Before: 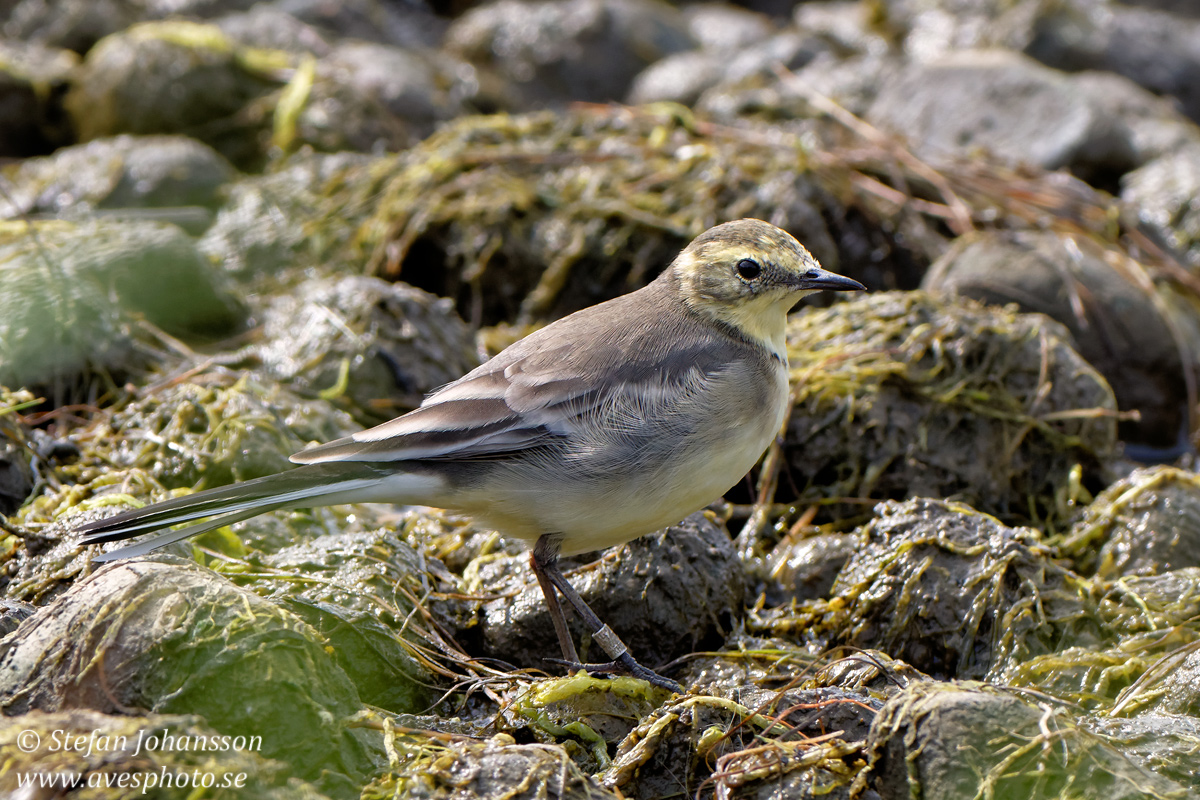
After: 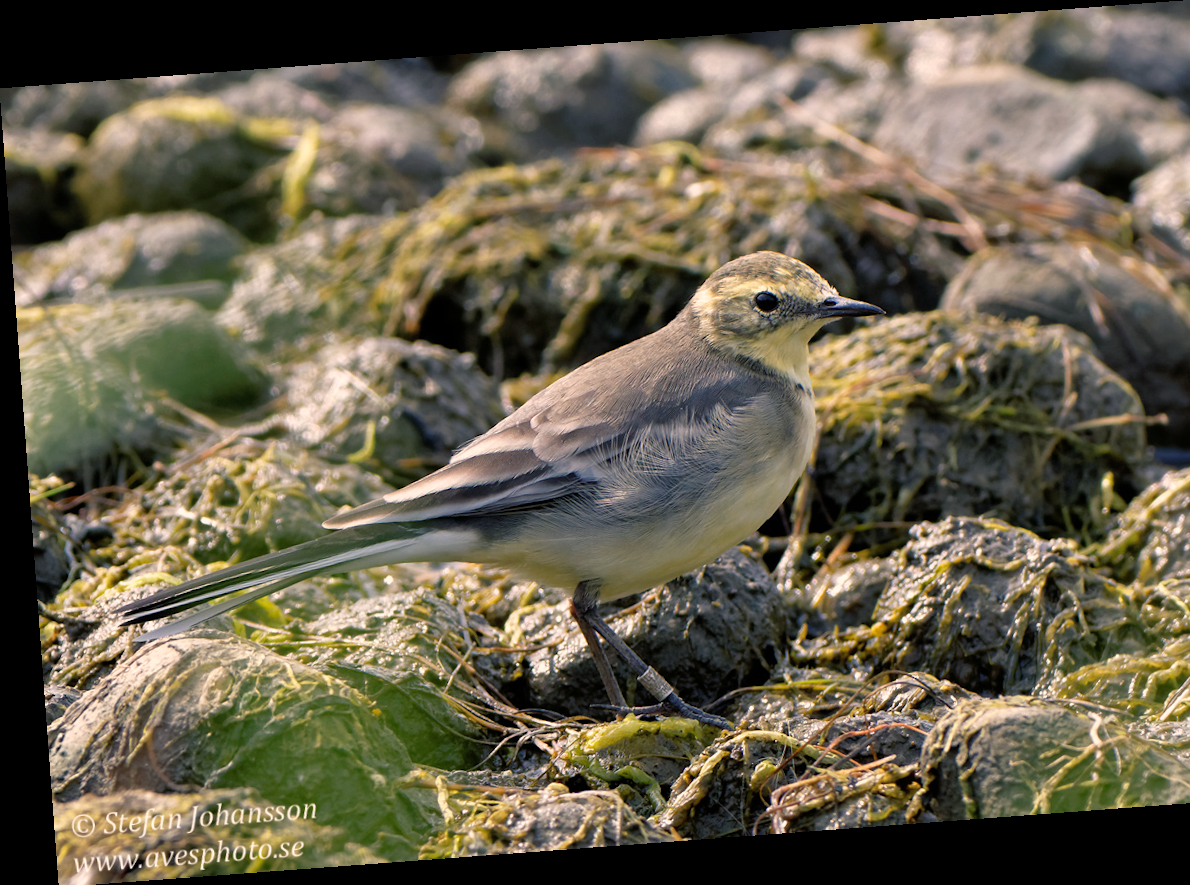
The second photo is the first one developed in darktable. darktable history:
crop and rotate: right 5.167%
color balance rgb: shadows lift › chroma 5.41%, shadows lift › hue 240°, highlights gain › chroma 3.74%, highlights gain › hue 60°, saturation formula JzAzBz (2021)
rotate and perspective: rotation -4.25°, automatic cropping off
